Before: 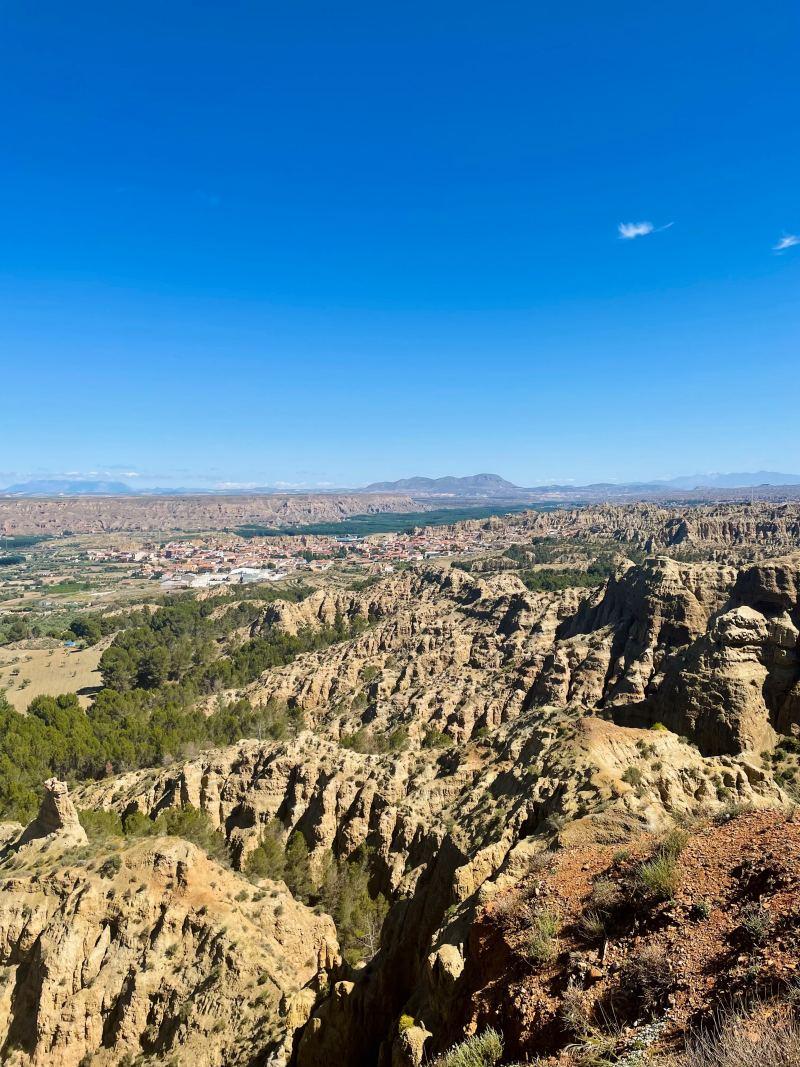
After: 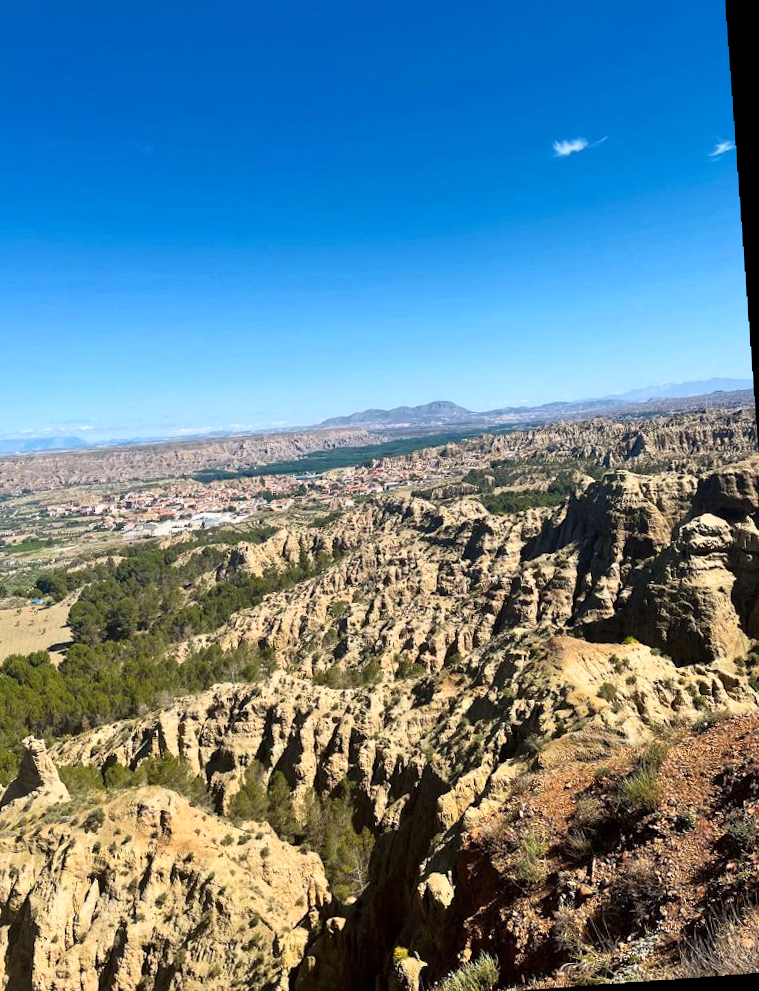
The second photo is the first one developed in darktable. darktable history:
crop and rotate: angle 1.96°, left 5.673%, top 5.673%
base curve: curves: ch0 [(0, 0) (0.257, 0.25) (0.482, 0.586) (0.757, 0.871) (1, 1)]
rotate and perspective: rotation -2.29°, automatic cropping off
